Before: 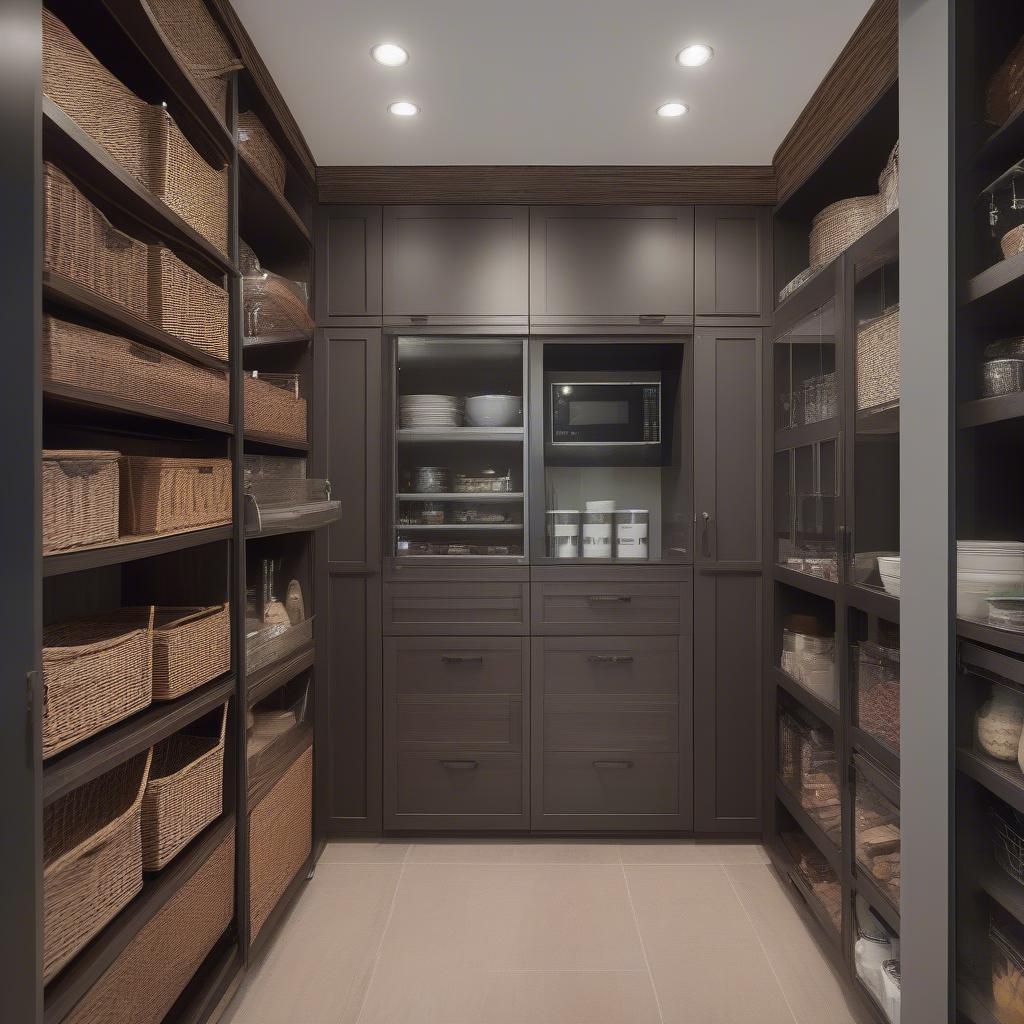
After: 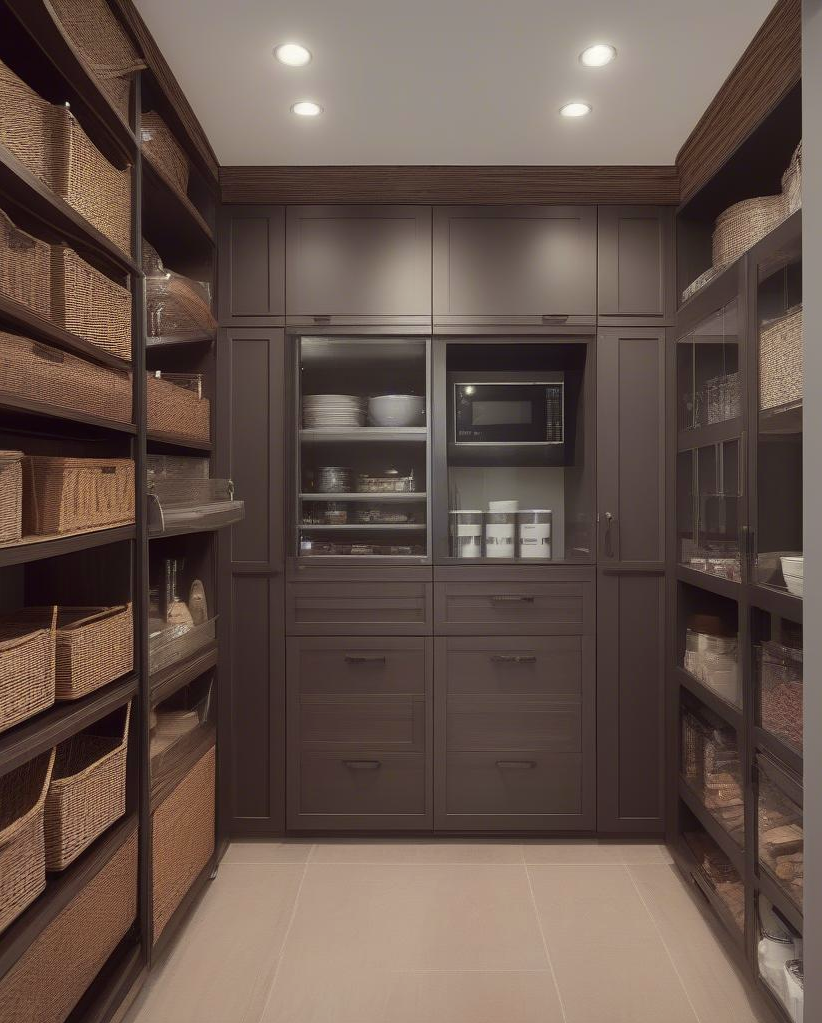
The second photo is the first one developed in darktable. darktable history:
color correction: highlights a* -0.893, highlights b* 4.44, shadows a* 3.65
crop and rotate: left 9.496%, right 10.188%
